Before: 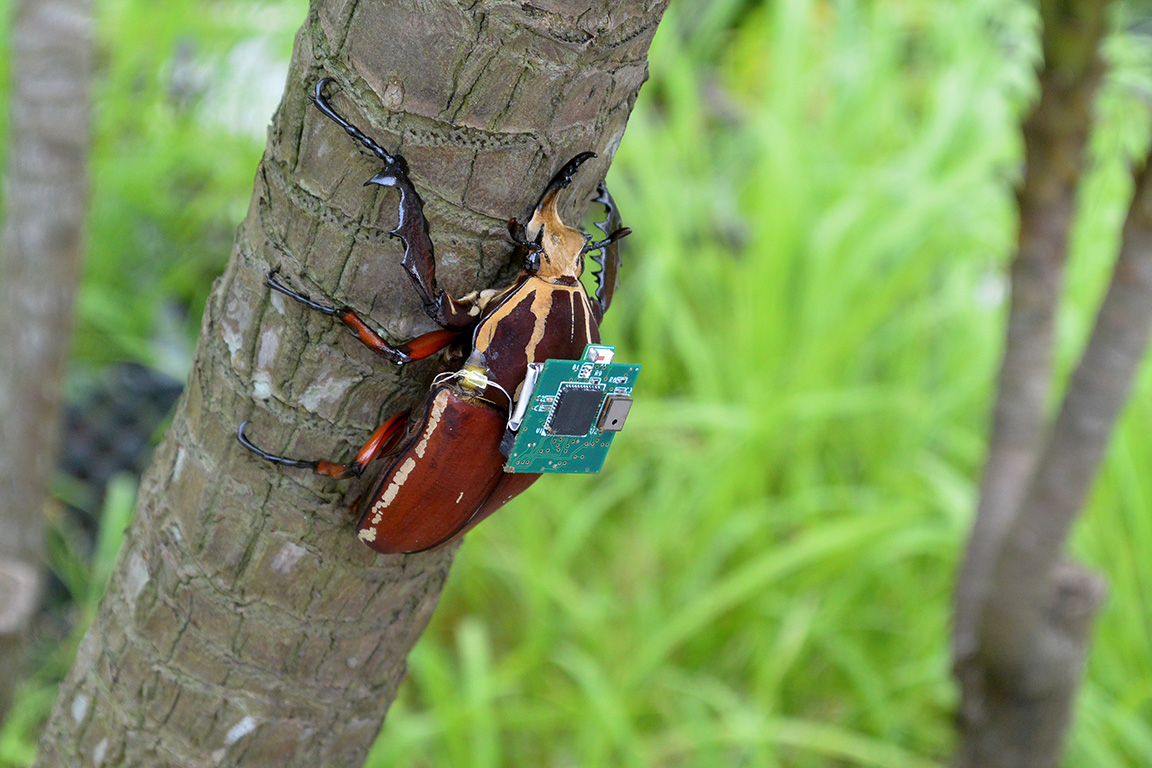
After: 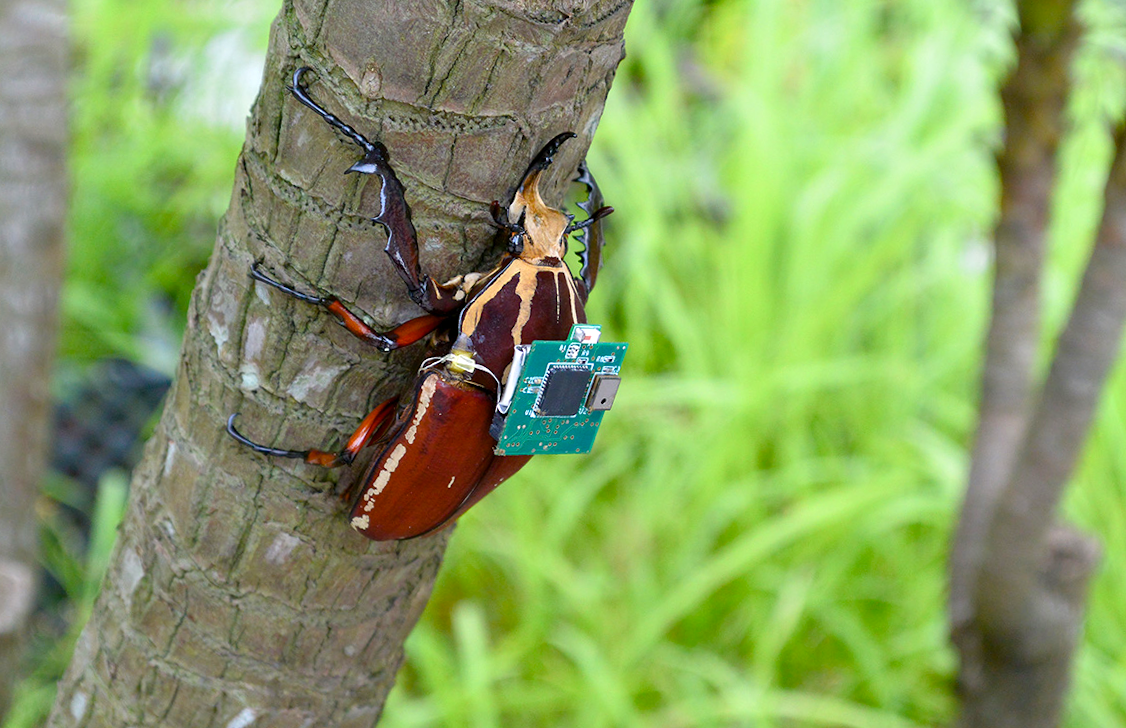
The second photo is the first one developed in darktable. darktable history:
rotate and perspective: rotation -2°, crop left 0.022, crop right 0.978, crop top 0.049, crop bottom 0.951
color balance rgb: linear chroma grading › shadows 32%, linear chroma grading › global chroma -2%, linear chroma grading › mid-tones 4%, perceptual saturation grading › global saturation -2%, perceptual saturation grading › highlights -8%, perceptual saturation grading › mid-tones 8%, perceptual saturation grading › shadows 4%, perceptual brilliance grading › highlights 8%, perceptual brilliance grading › mid-tones 4%, perceptual brilliance grading › shadows 2%, global vibrance 16%, saturation formula JzAzBz (2021)
